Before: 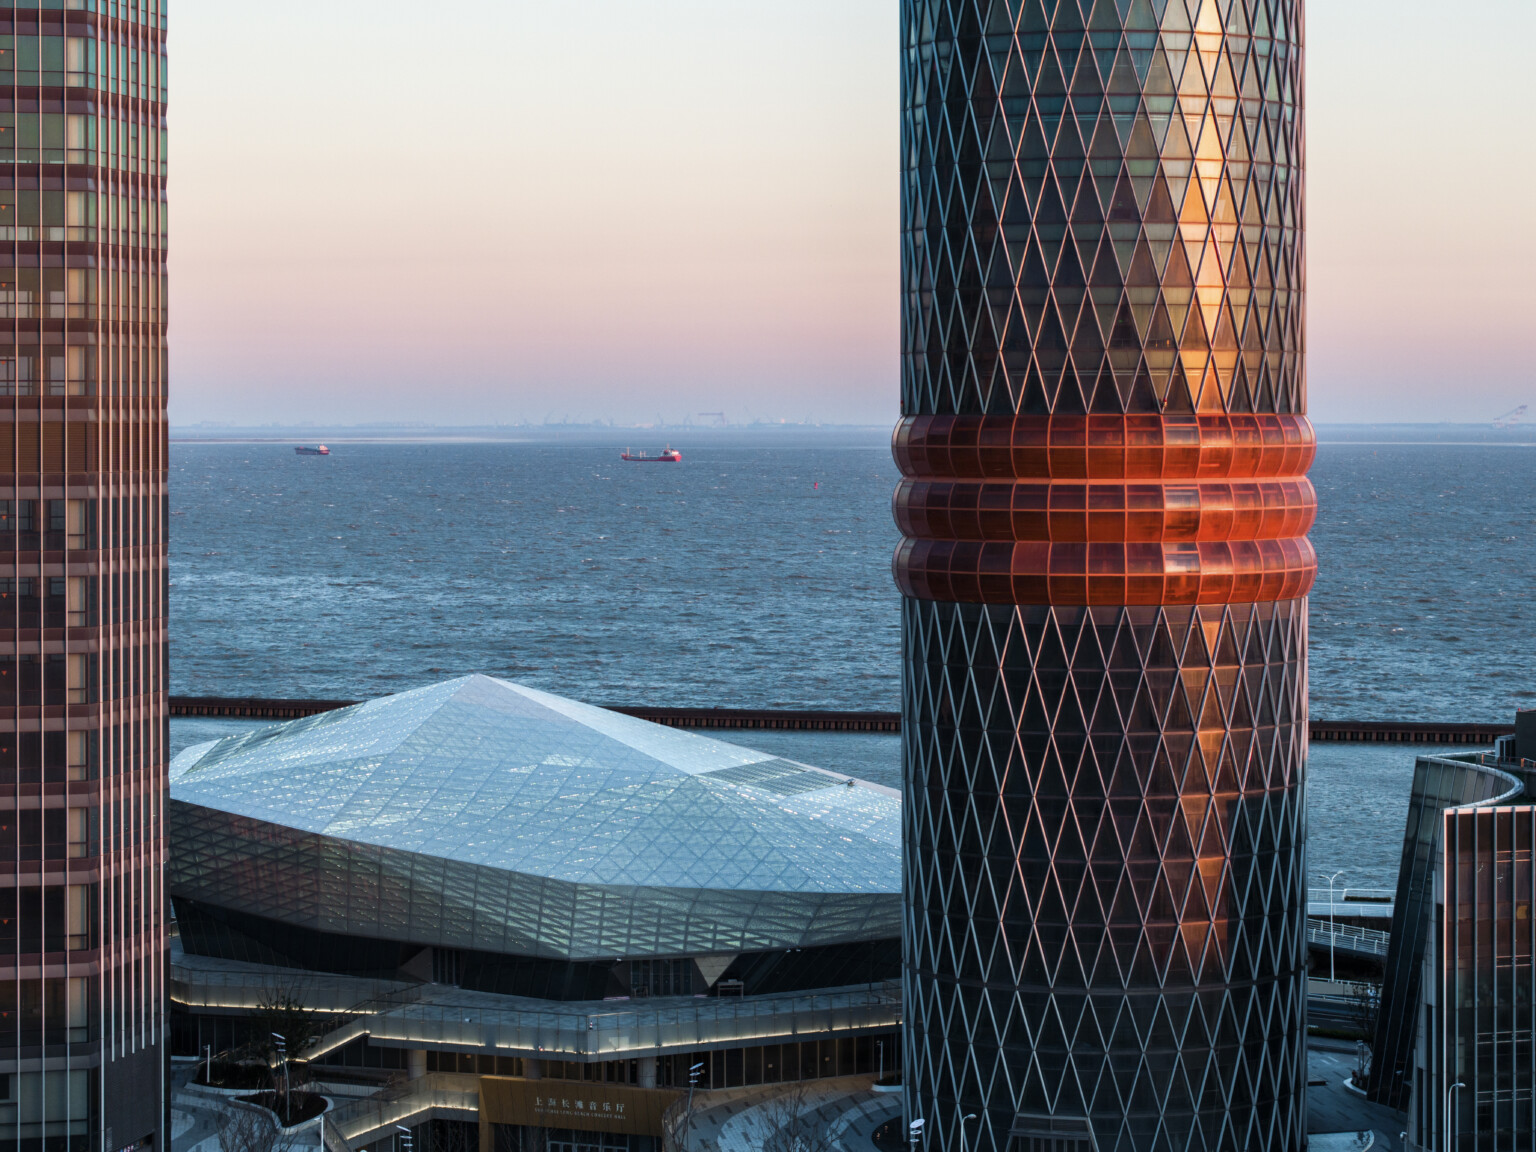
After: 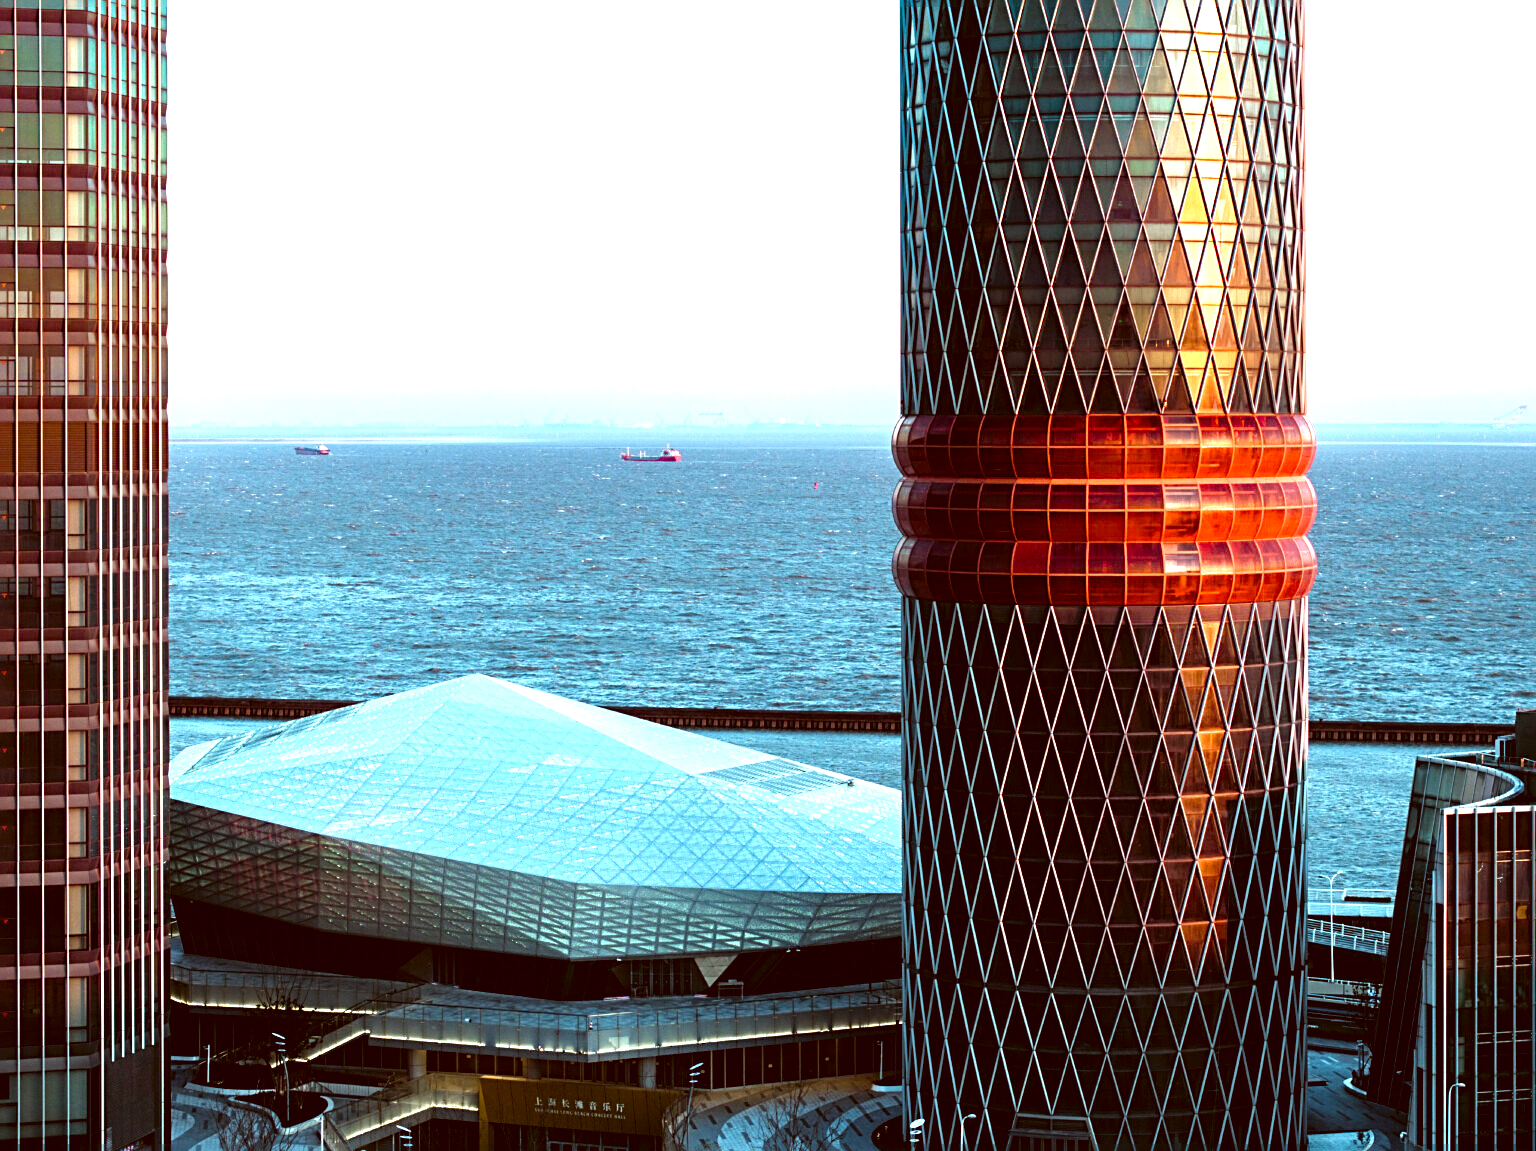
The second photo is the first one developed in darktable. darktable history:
color calibration: illuminant custom, x 0.371, y 0.382, temperature 4282.17 K
contrast brightness saturation: saturation -0.021
color balance rgb: highlights gain › luminance 5.745%, highlights gain › chroma 2.52%, highlights gain › hue 90.44°, perceptual saturation grading › global saturation 20%, perceptual saturation grading › highlights -25.648%, perceptual saturation grading › shadows 49.802%, perceptual brilliance grading › global brilliance 3.244%
sharpen: radius 2.778
crop: bottom 0.063%
color correction: highlights a* -6.11, highlights b* 9.19, shadows a* 10.27, shadows b* 23.58
tone equalizer: -8 EV -1.08 EV, -7 EV -1.02 EV, -6 EV -0.828 EV, -5 EV -0.561 EV, -3 EV 0.556 EV, -2 EV 0.869 EV, -1 EV 1.01 EV, +0 EV 1.07 EV
